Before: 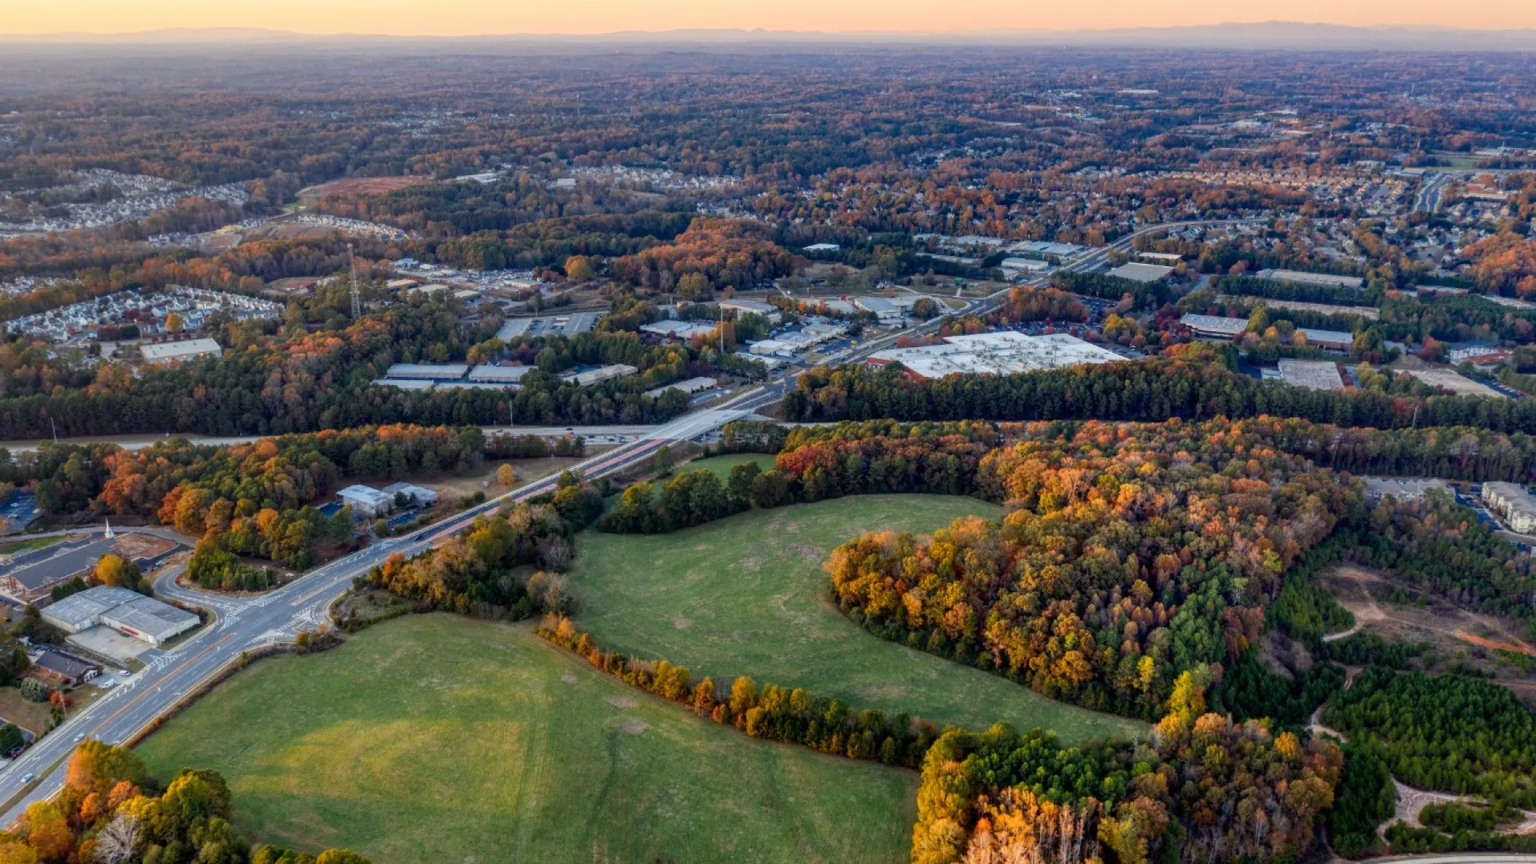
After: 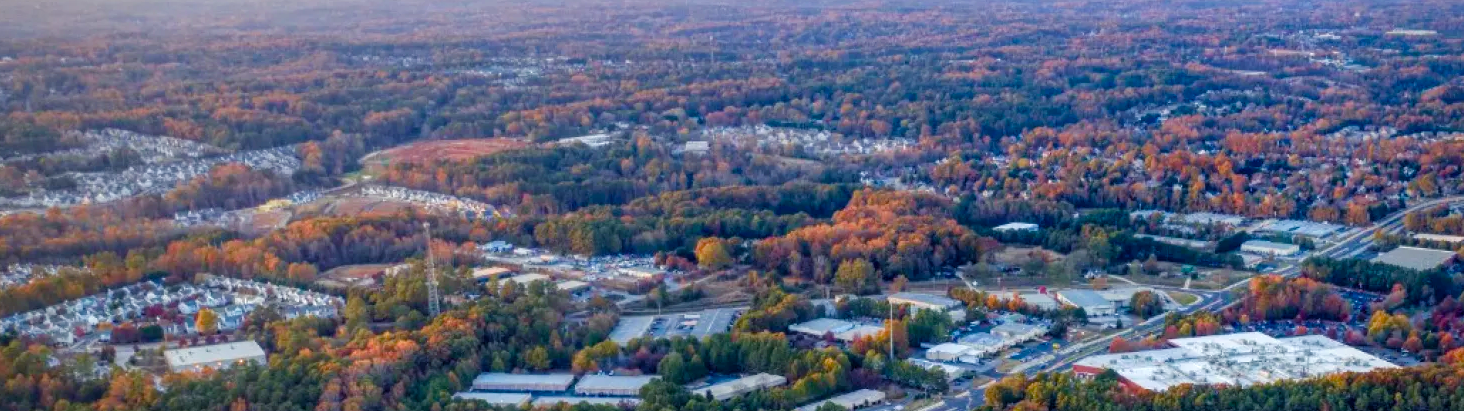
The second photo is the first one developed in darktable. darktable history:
vignetting: saturation 0, unbound false
velvia: on, module defaults
color balance rgb: perceptual saturation grading › global saturation 20%, perceptual saturation grading › highlights -50%, perceptual saturation grading › shadows 30%, perceptual brilliance grading › global brilliance 10%, perceptual brilliance grading › shadows 15%
crop: left 0.579%, top 7.627%, right 23.167%, bottom 54.275%
